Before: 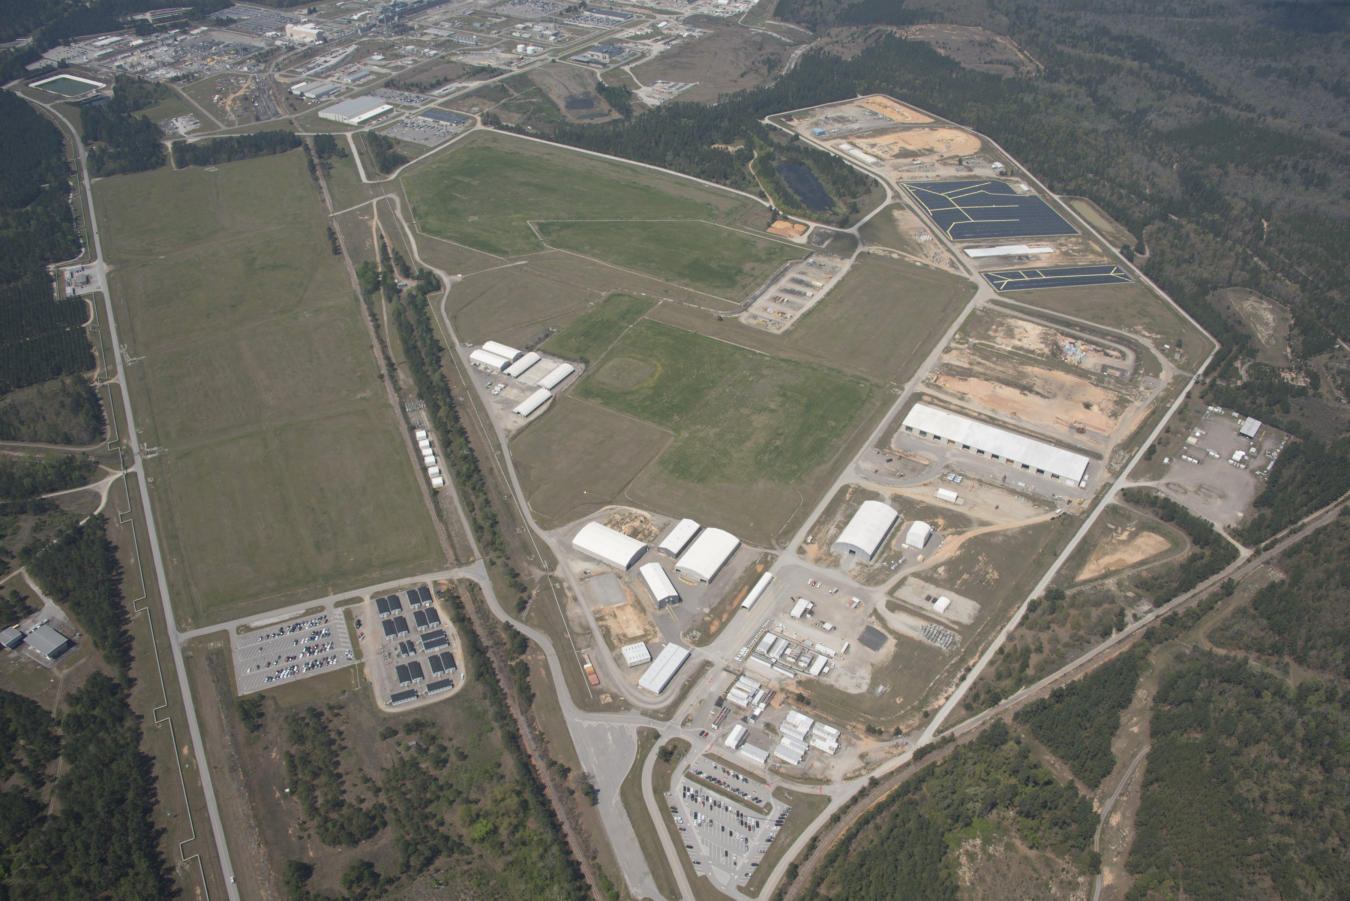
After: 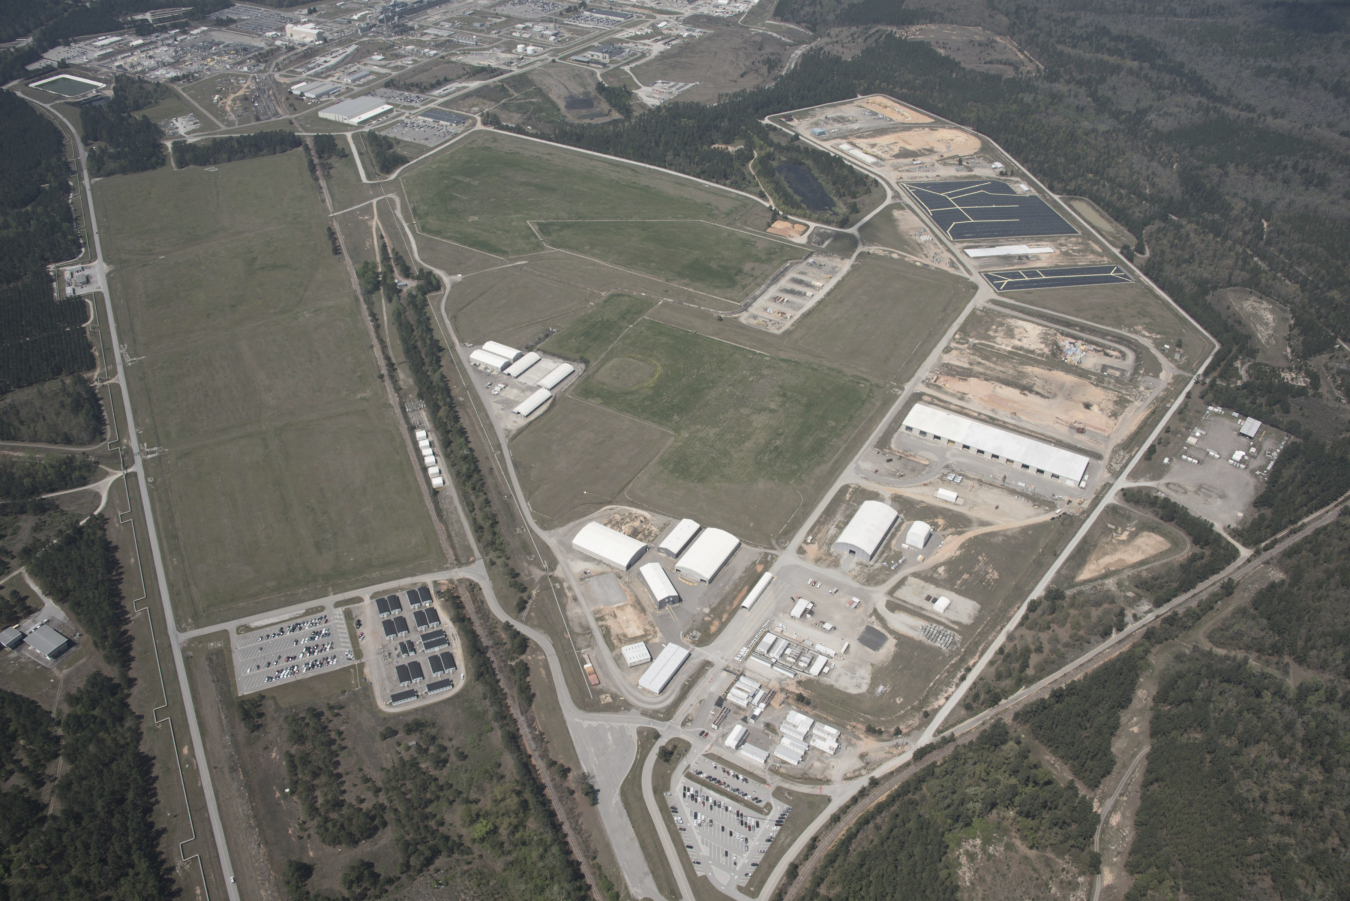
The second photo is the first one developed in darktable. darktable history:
contrast brightness saturation: contrast 0.097, saturation -0.287
